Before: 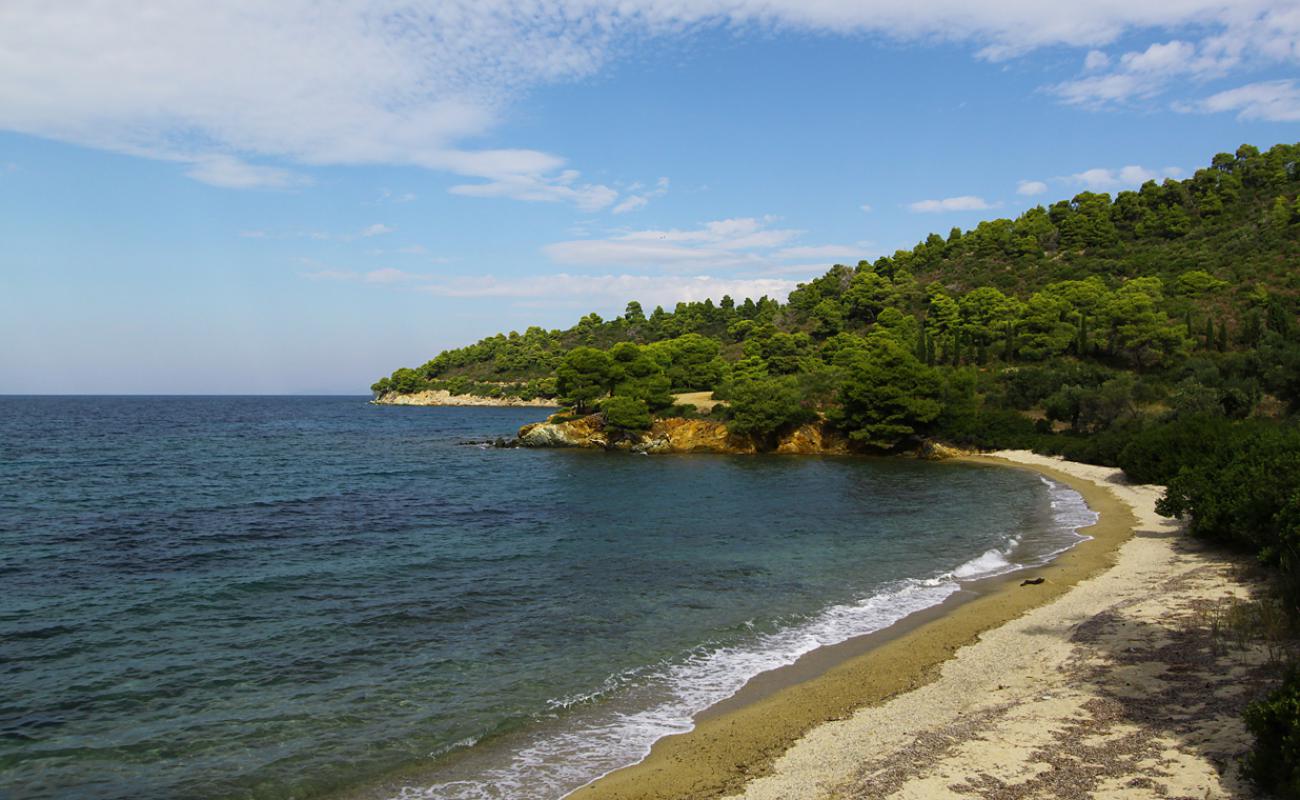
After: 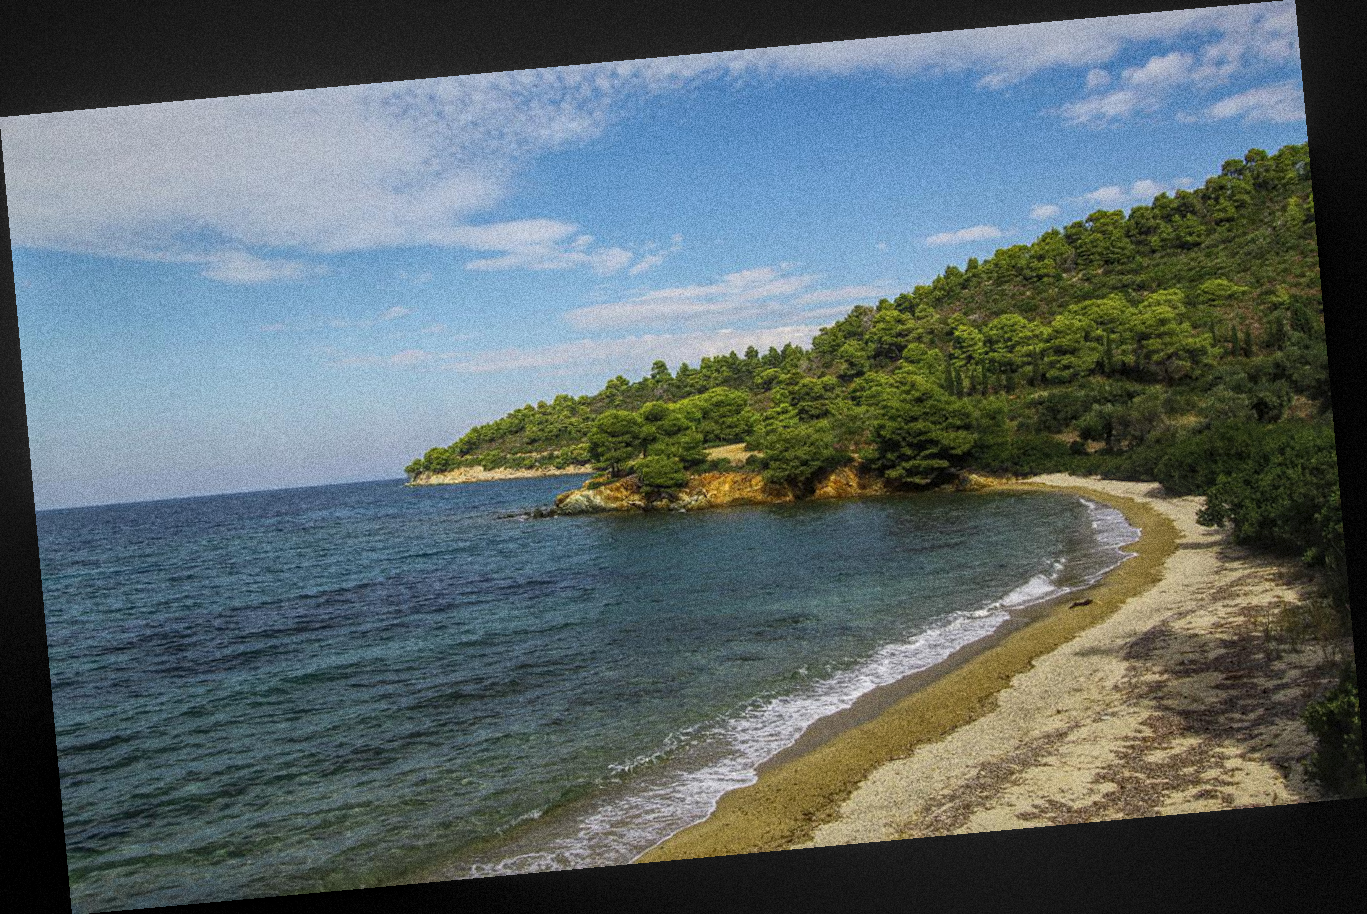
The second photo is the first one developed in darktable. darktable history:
grain: coarseness 14.49 ISO, strength 48.04%, mid-tones bias 35%
rotate and perspective: rotation -5.2°, automatic cropping off
local contrast: highlights 66%, shadows 33%, detail 166%, midtone range 0.2
